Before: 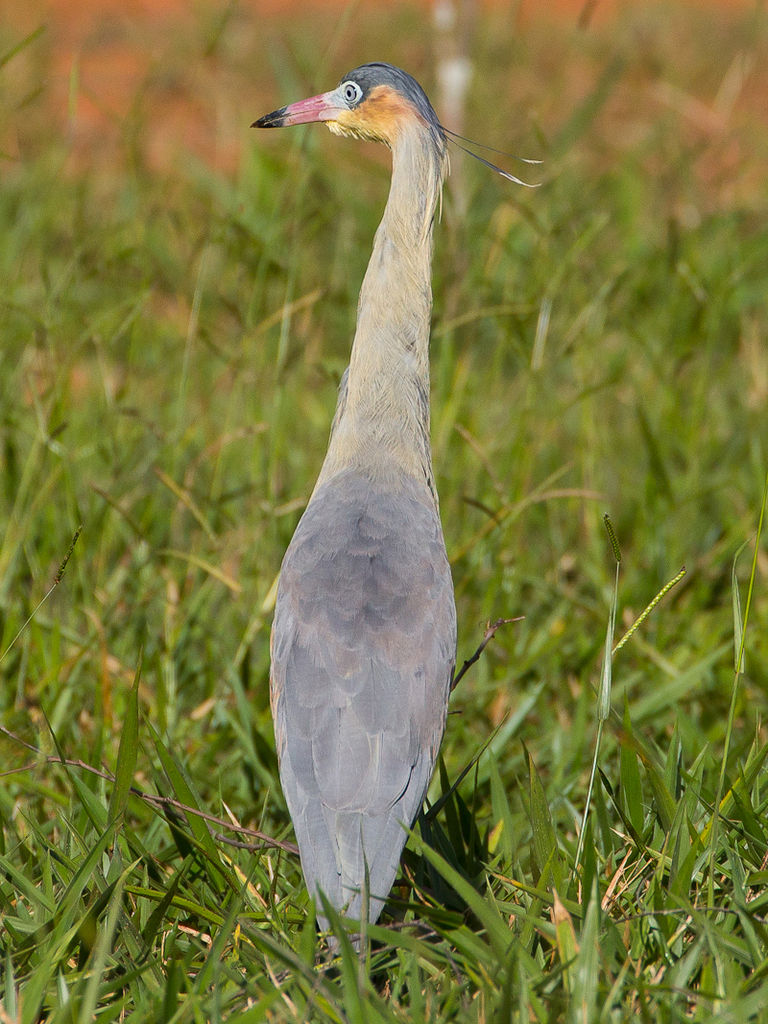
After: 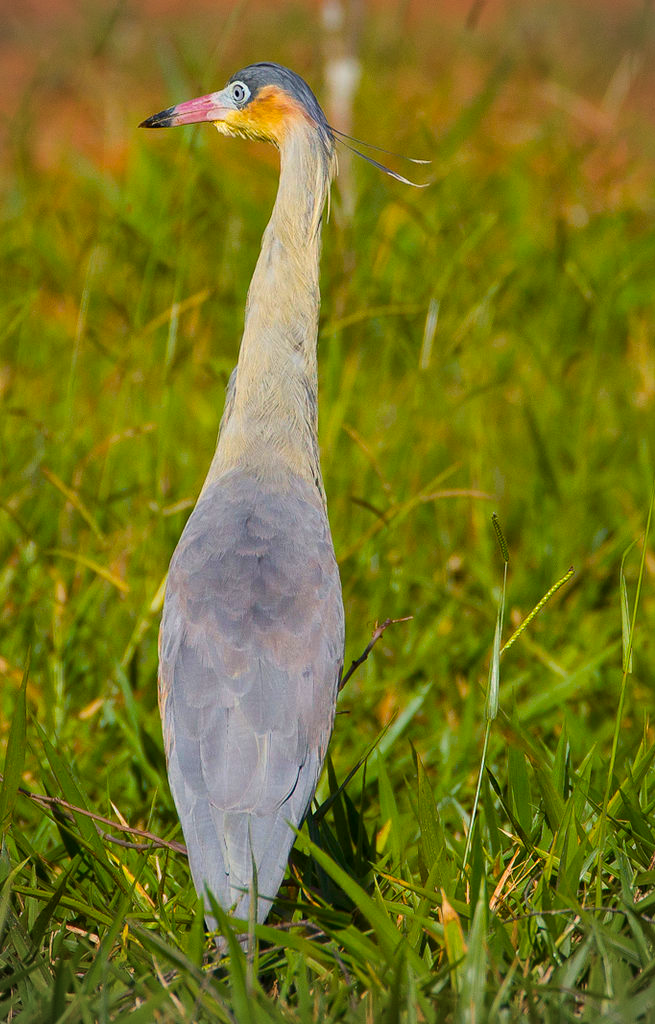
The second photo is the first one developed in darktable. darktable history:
color balance rgb: linear chroma grading › global chroma 15%, perceptual saturation grading › global saturation 30%
crop and rotate: left 14.584%
vignetting: on, module defaults
